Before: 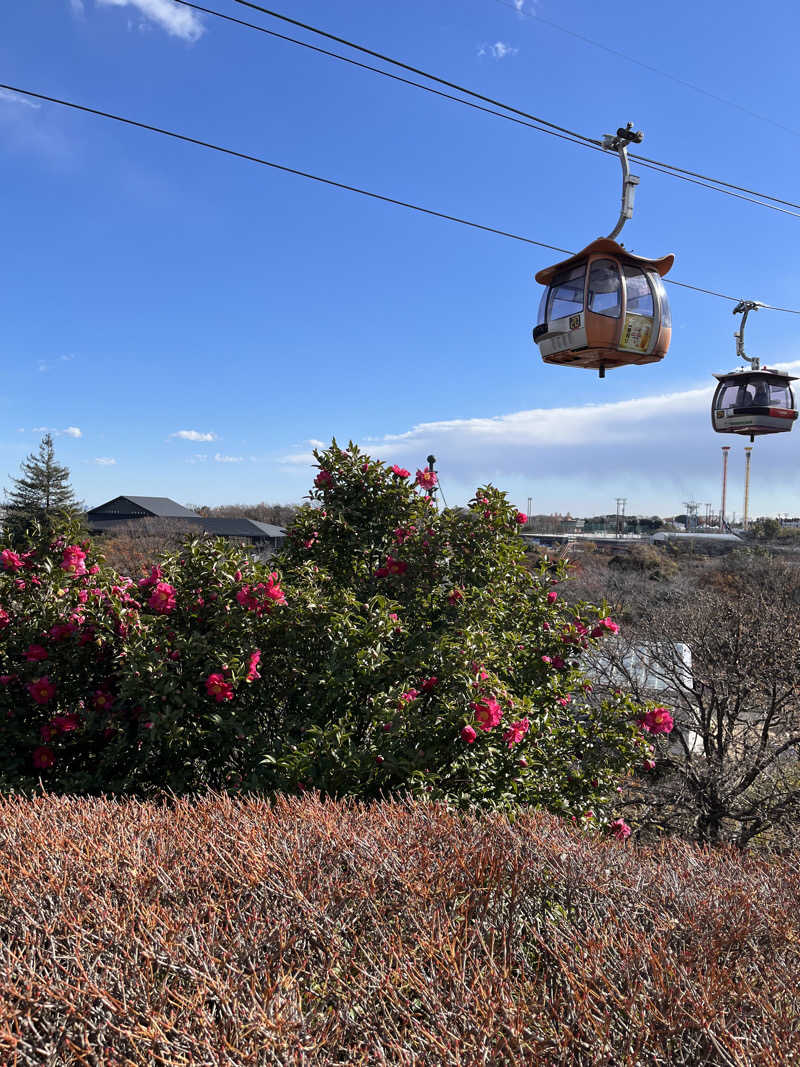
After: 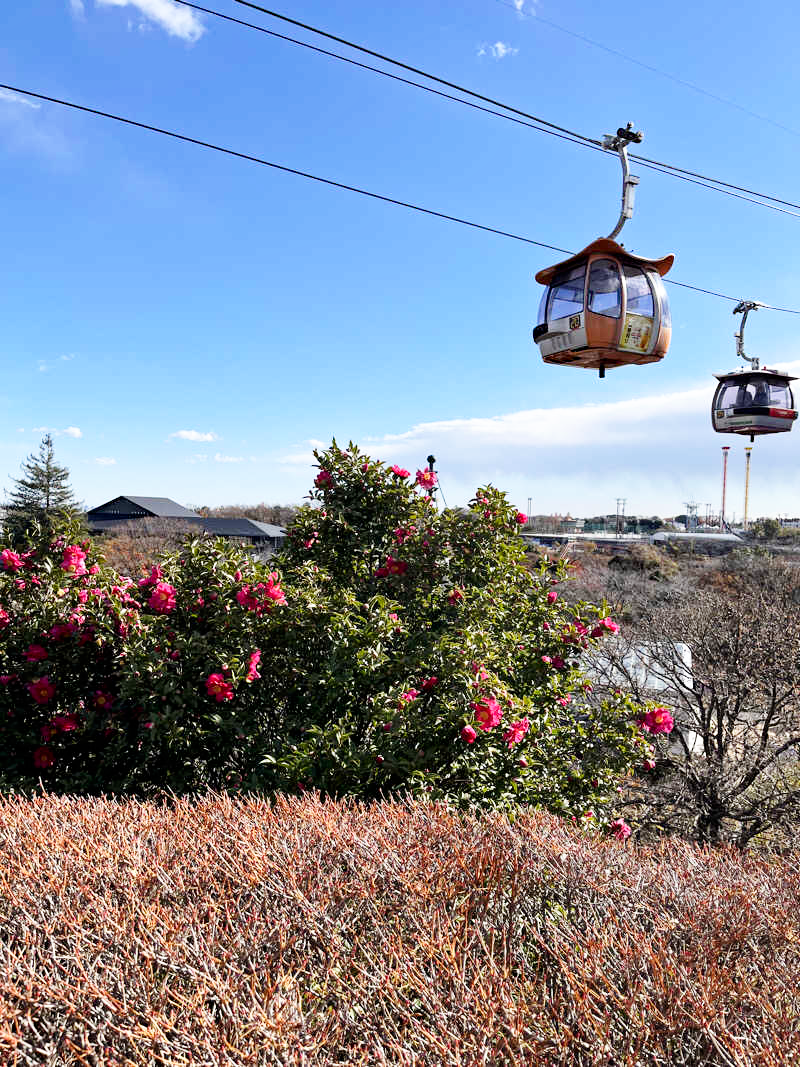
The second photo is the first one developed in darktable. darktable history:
haze removal: compatibility mode true, adaptive false
base curve: curves: ch0 [(0, 0) (0.005, 0.002) (0.15, 0.3) (0.4, 0.7) (0.75, 0.95) (1, 1)], preserve colors none
